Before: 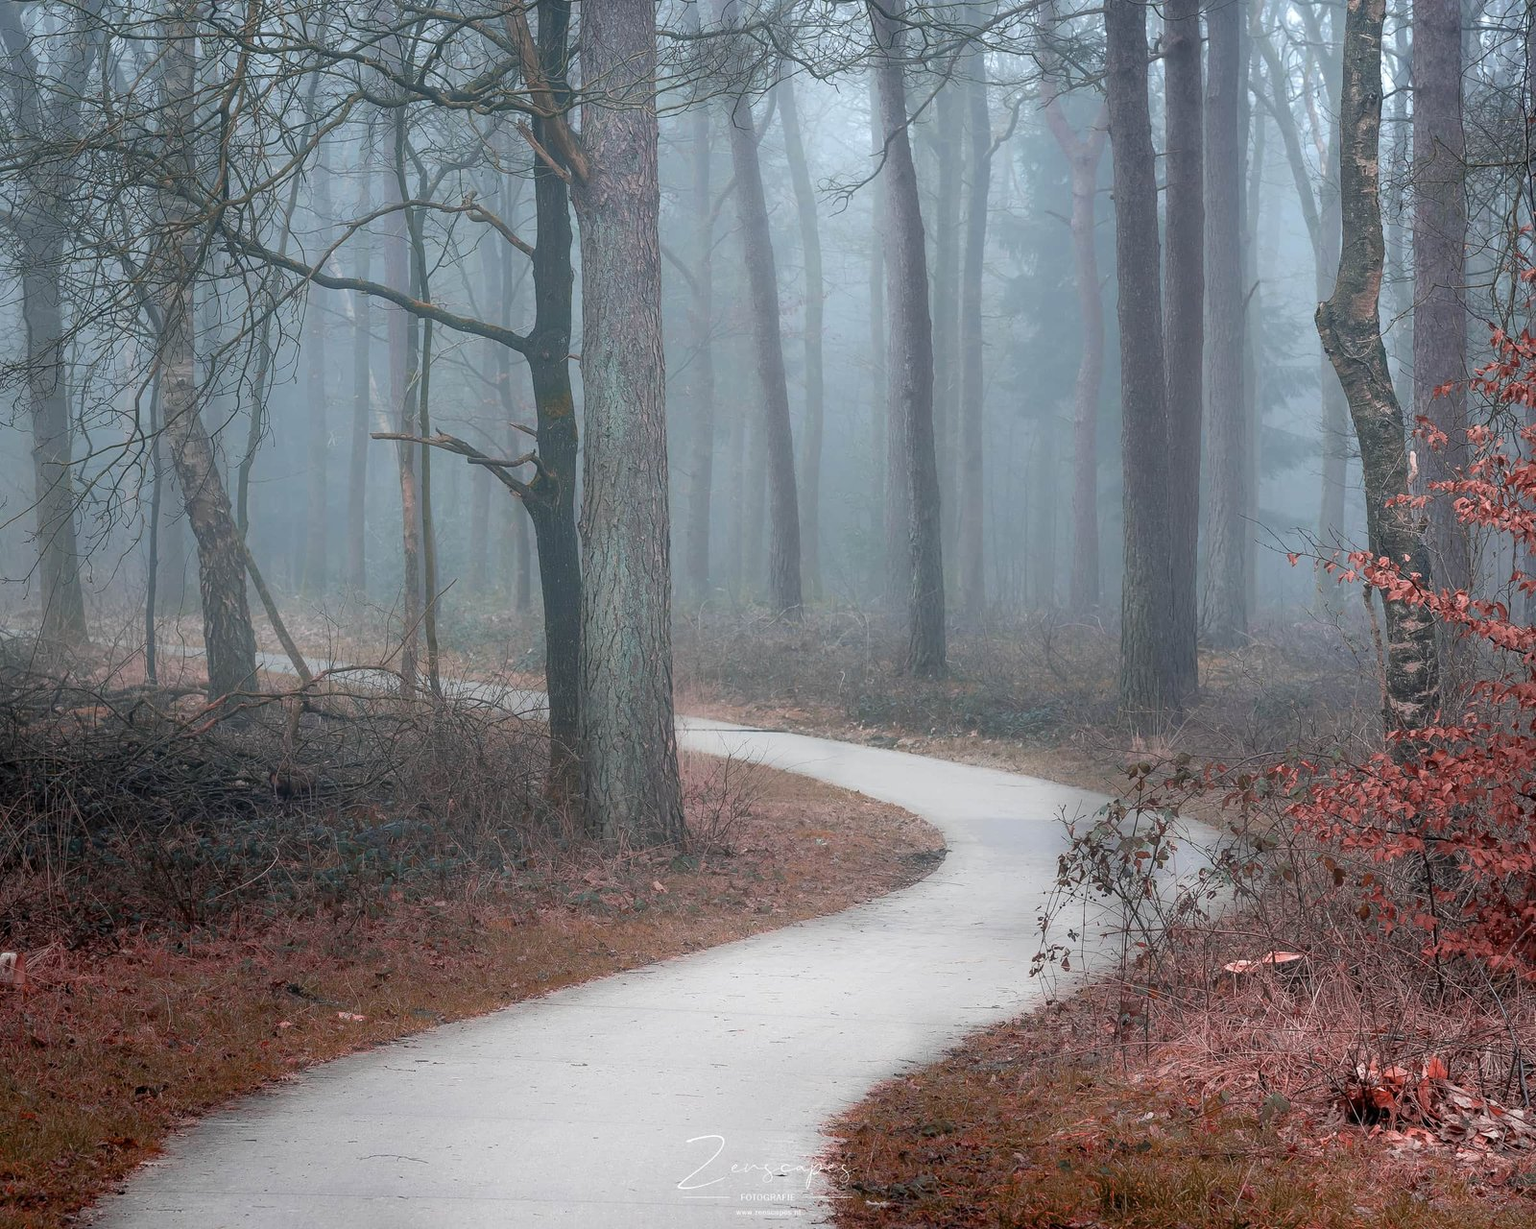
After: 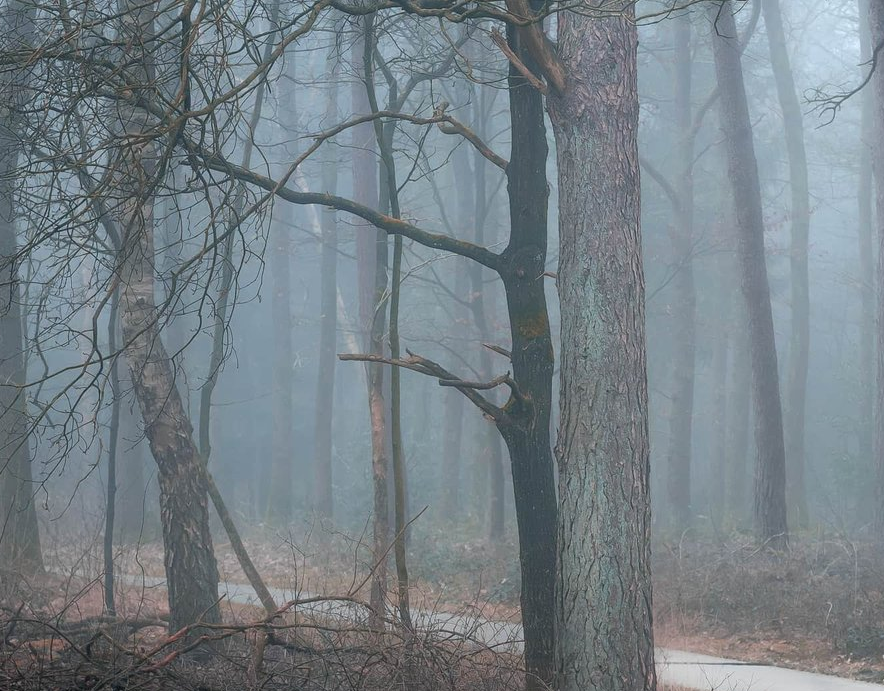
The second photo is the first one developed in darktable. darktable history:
crop and rotate: left 3.039%, top 7.642%, right 41.666%, bottom 38.317%
